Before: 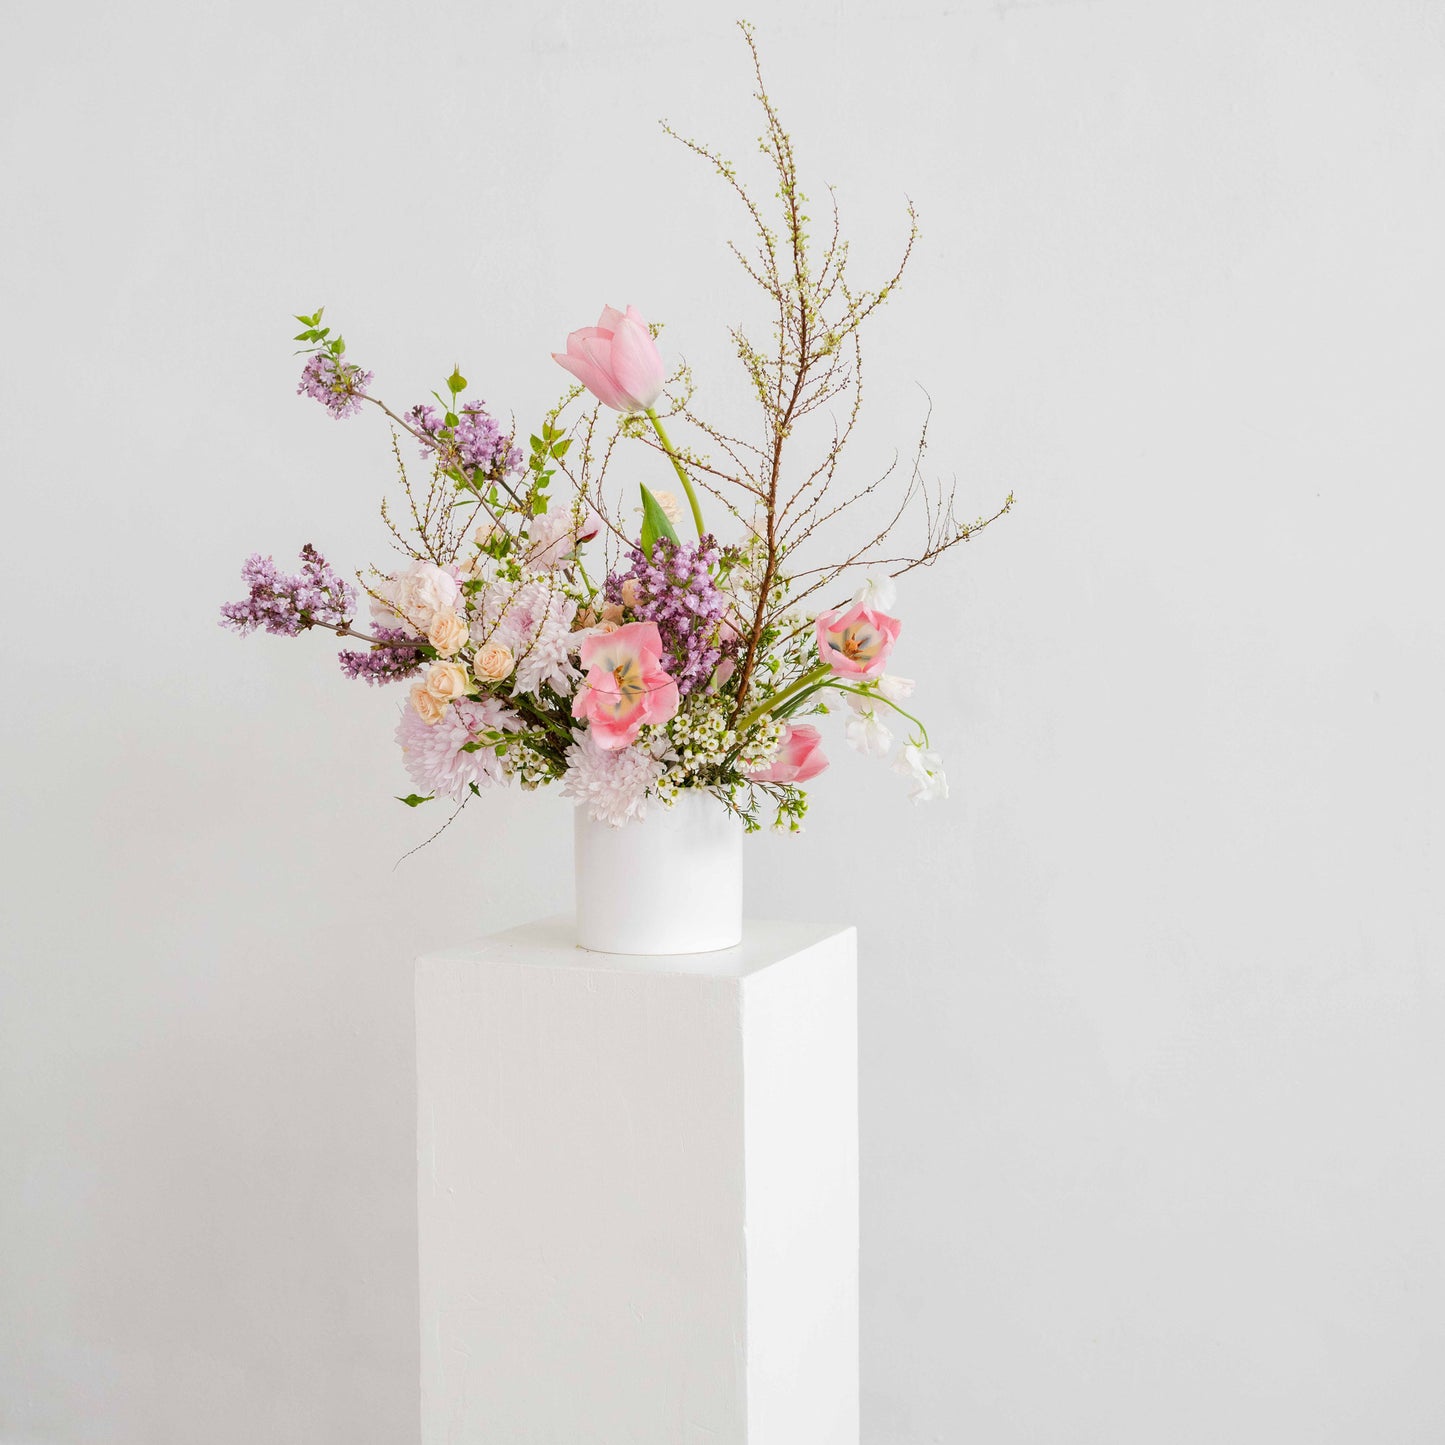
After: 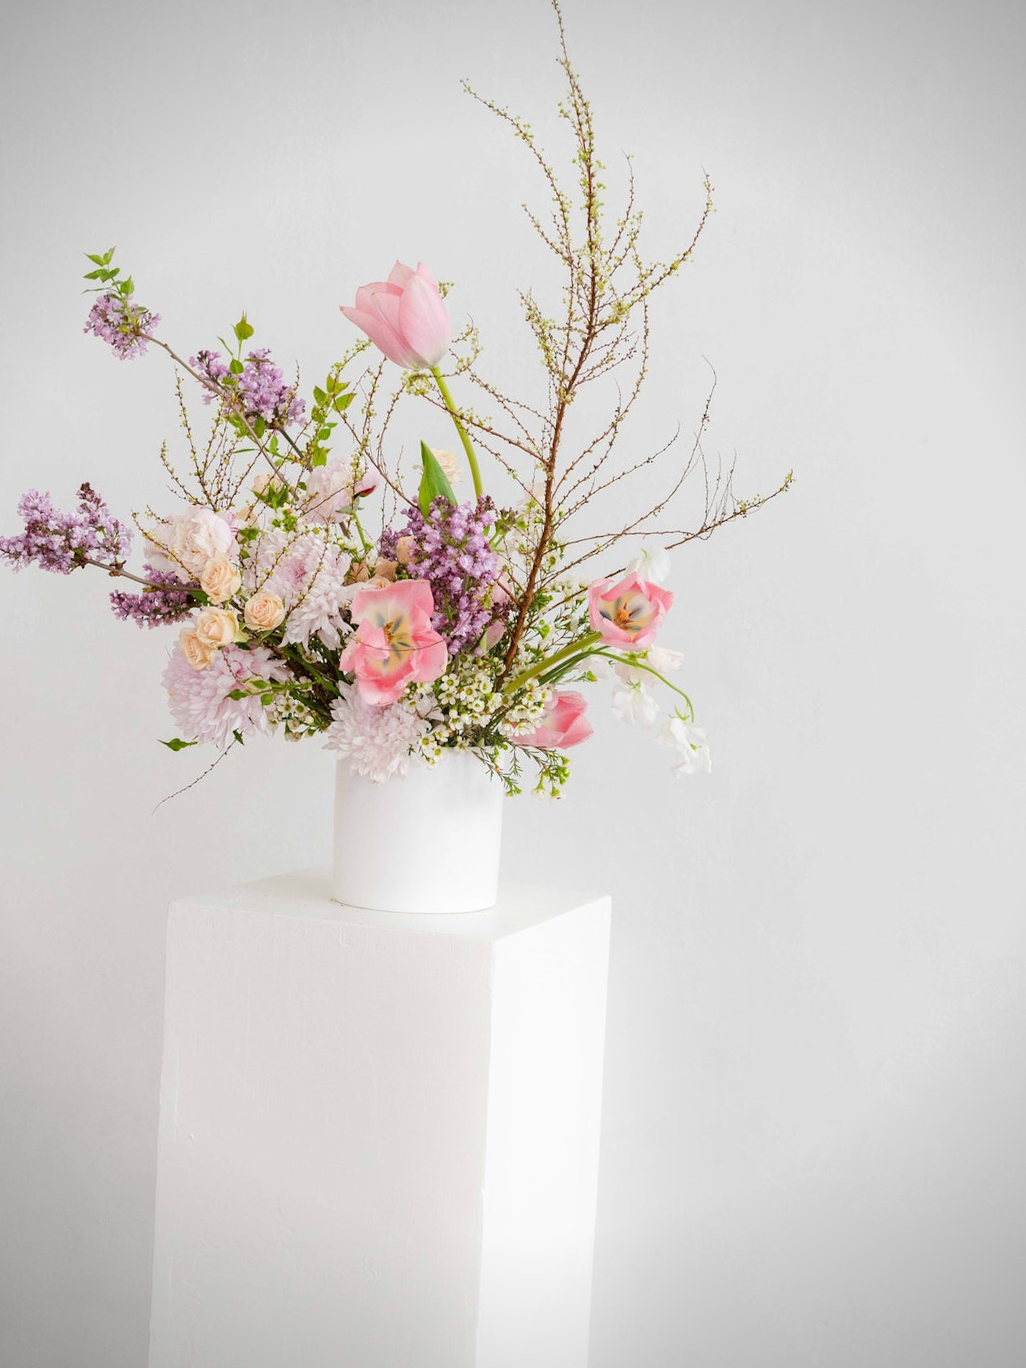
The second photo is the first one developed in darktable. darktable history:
crop and rotate: angle -3.27°, left 14.277%, top 0.028%, right 10.766%, bottom 0.028%
vignetting: on, module defaults
bloom: size 15%, threshold 97%, strength 7%
